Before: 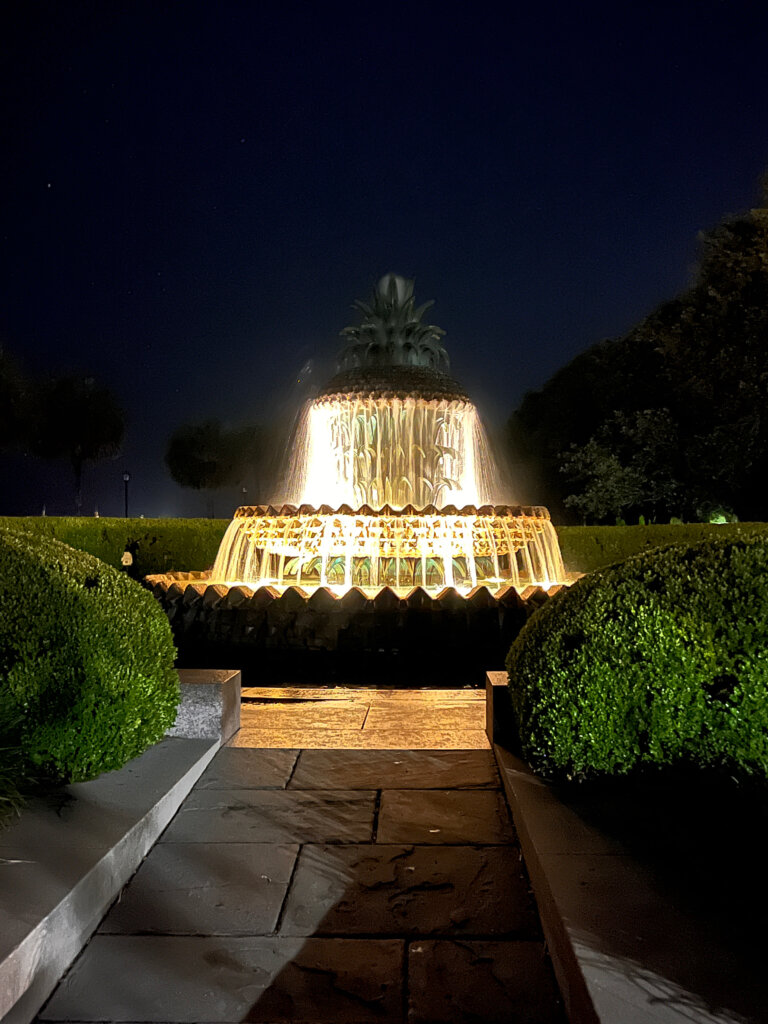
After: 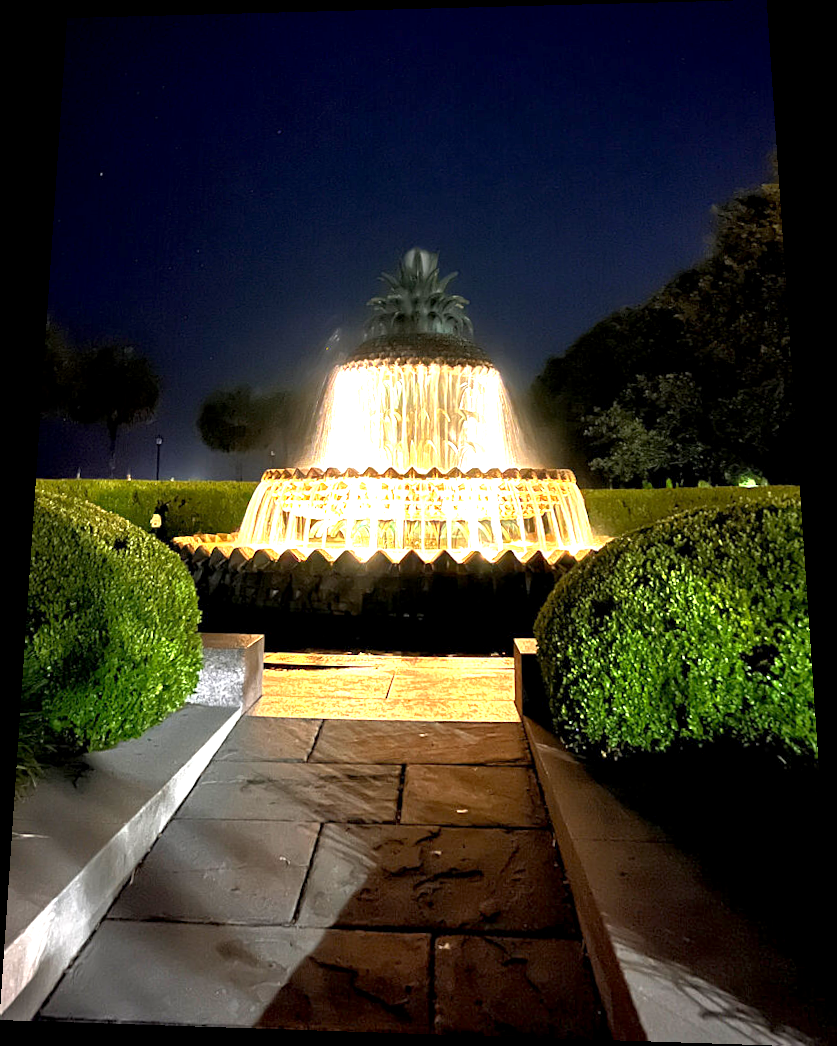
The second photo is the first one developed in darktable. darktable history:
rotate and perspective: rotation 0.128°, lens shift (vertical) -0.181, lens shift (horizontal) -0.044, shear 0.001, automatic cropping off
exposure: black level correction 0.001, exposure 1.398 EV, compensate exposure bias true, compensate highlight preservation false
